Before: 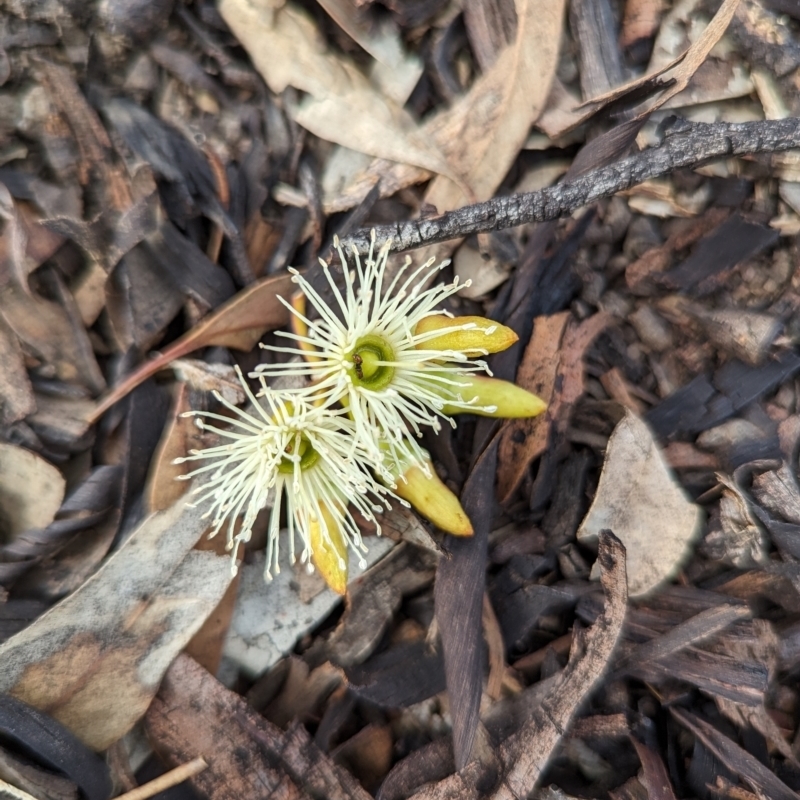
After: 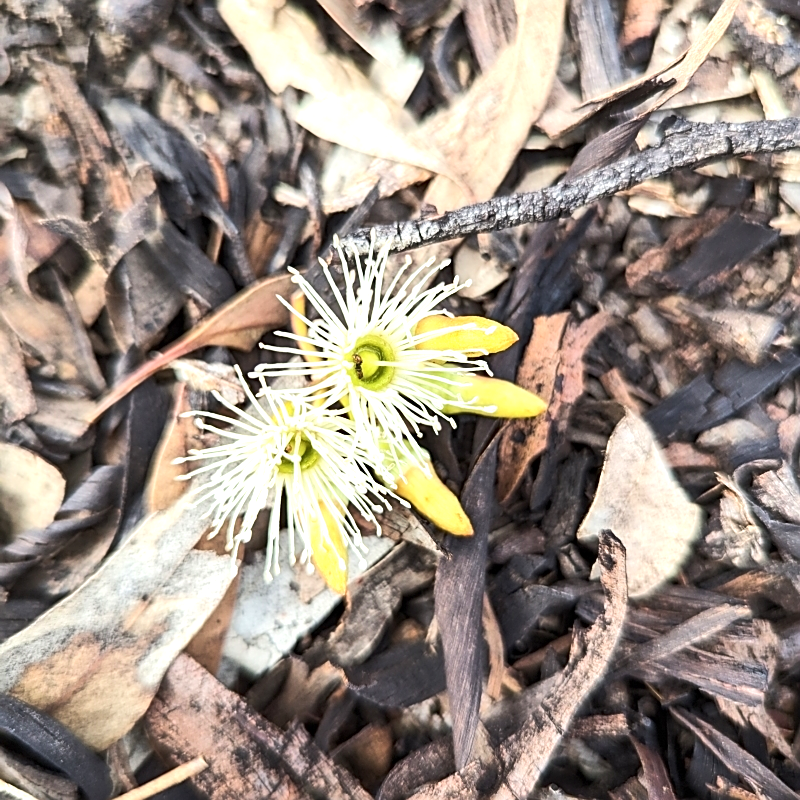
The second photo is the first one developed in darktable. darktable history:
exposure: exposure 0.607 EV, compensate highlight preservation false
contrast brightness saturation: contrast 0.006, saturation -0.056
tone equalizer: -8 EV 0.008 EV, -7 EV -0.011 EV, -6 EV 0.045 EV, -5 EV 0.03 EV, -4 EV 0.312 EV, -3 EV 0.674 EV, -2 EV 0.561 EV, -1 EV 0.185 EV, +0 EV 0.027 EV, edges refinement/feathering 500, mask exposure compensation -1.57 EV, preserve details no
sharpen: on, module defaults
